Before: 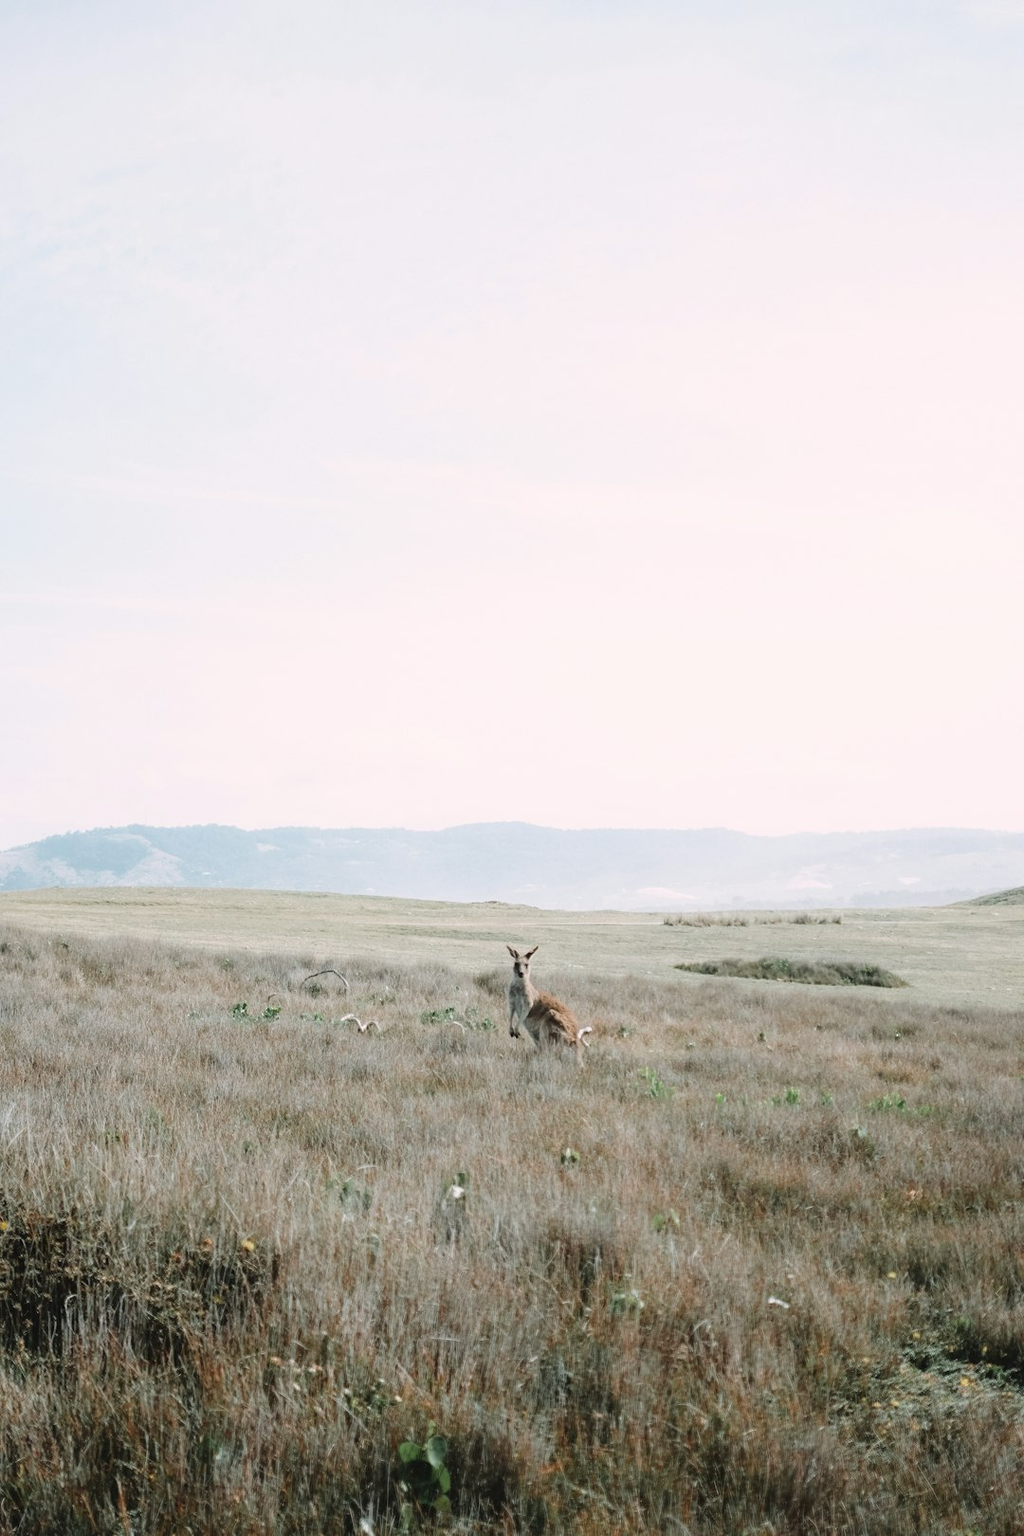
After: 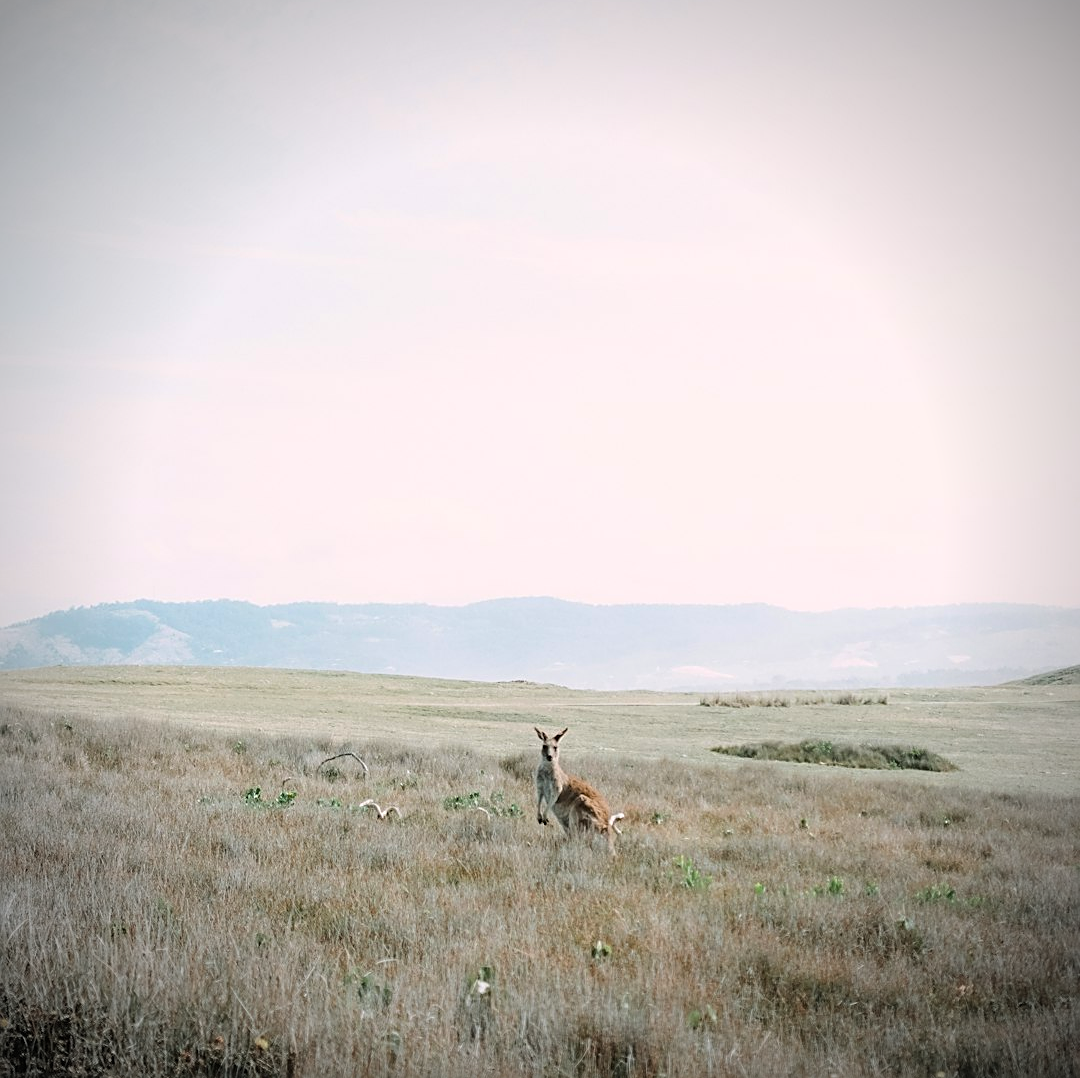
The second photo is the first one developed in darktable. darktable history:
crop: top 16.727%, bottom 16.727%
vignetting: fall-off start 74.49%, fall-off radius 65.9%, brightness -0.628, saturation -0.68
sharpen: on, module defaults
color balance rgb: perceptual saturation grading › global saturation 20%, global vibrance 20%
